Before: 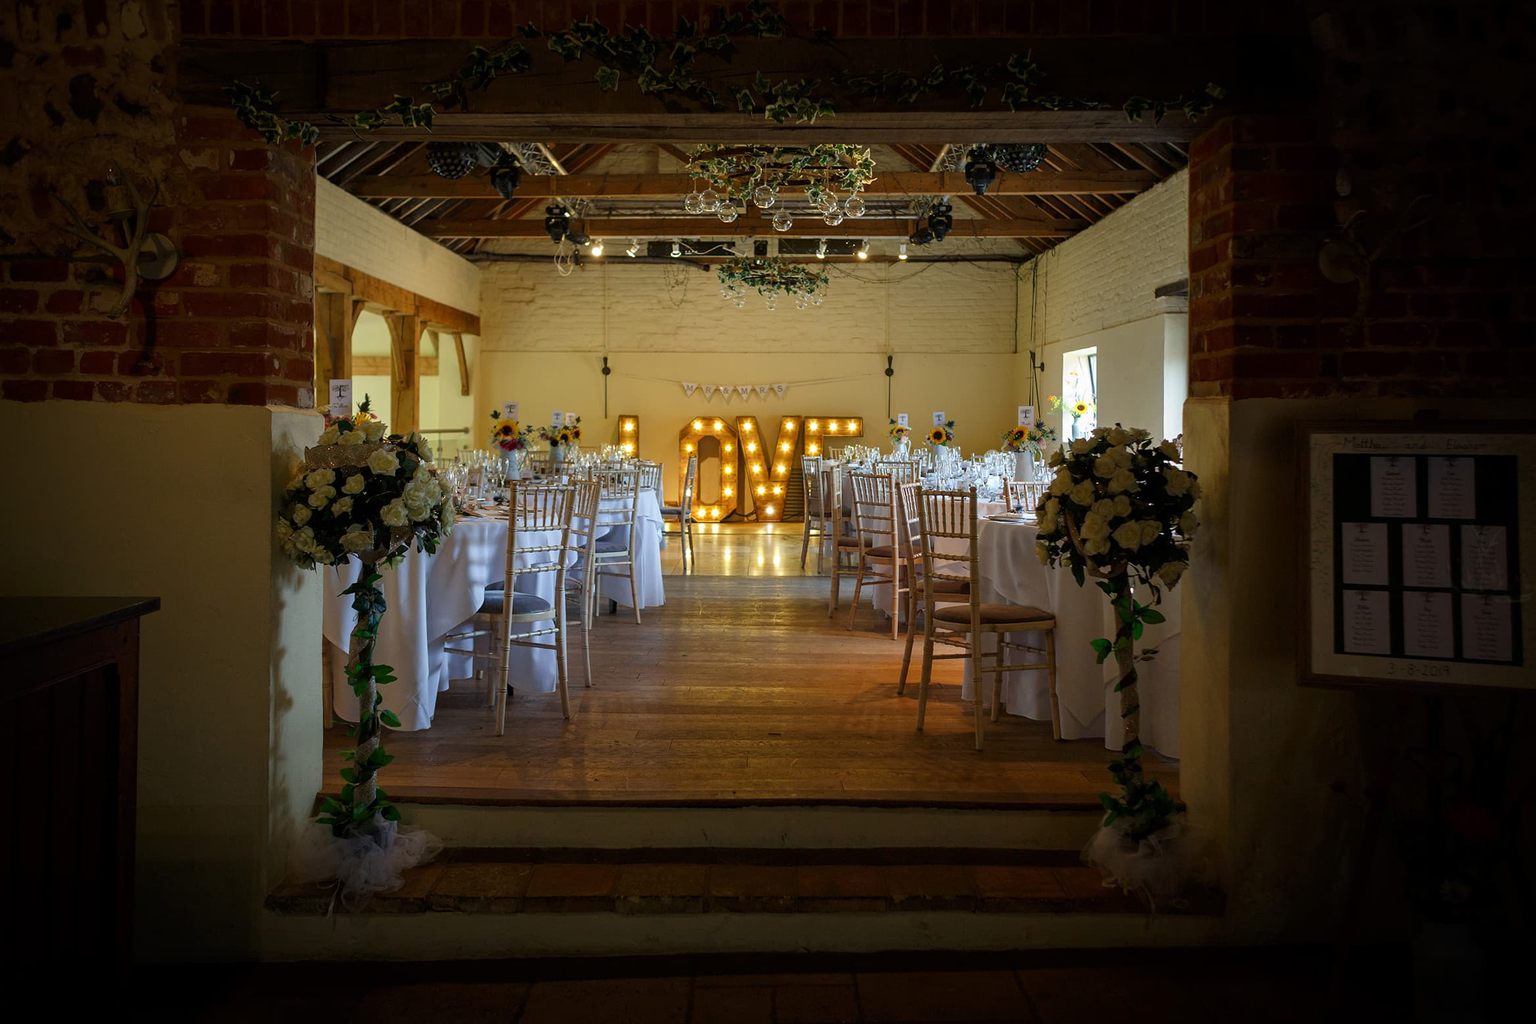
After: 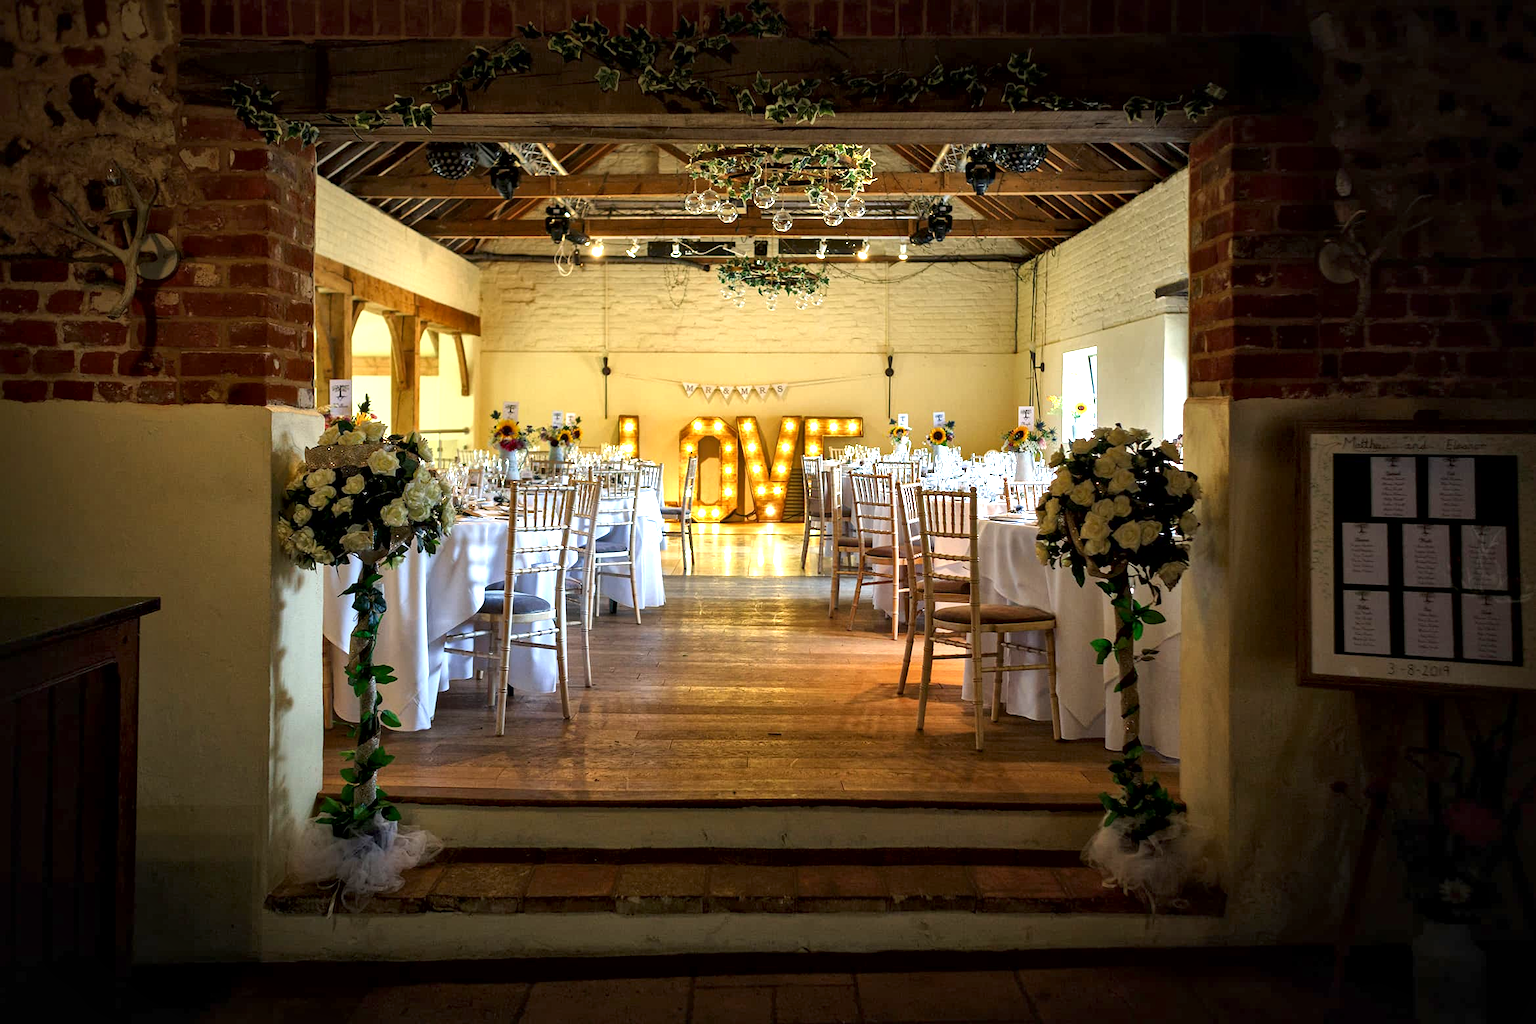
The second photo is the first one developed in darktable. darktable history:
exposure: black level correction 0, exposure 1.2 EV, compensate exposure bias true, compensate highlight preservation false
local contrast: mode bilateral grid, contrast 26, coarseness 60, detail 151%, midtone range 0.2
